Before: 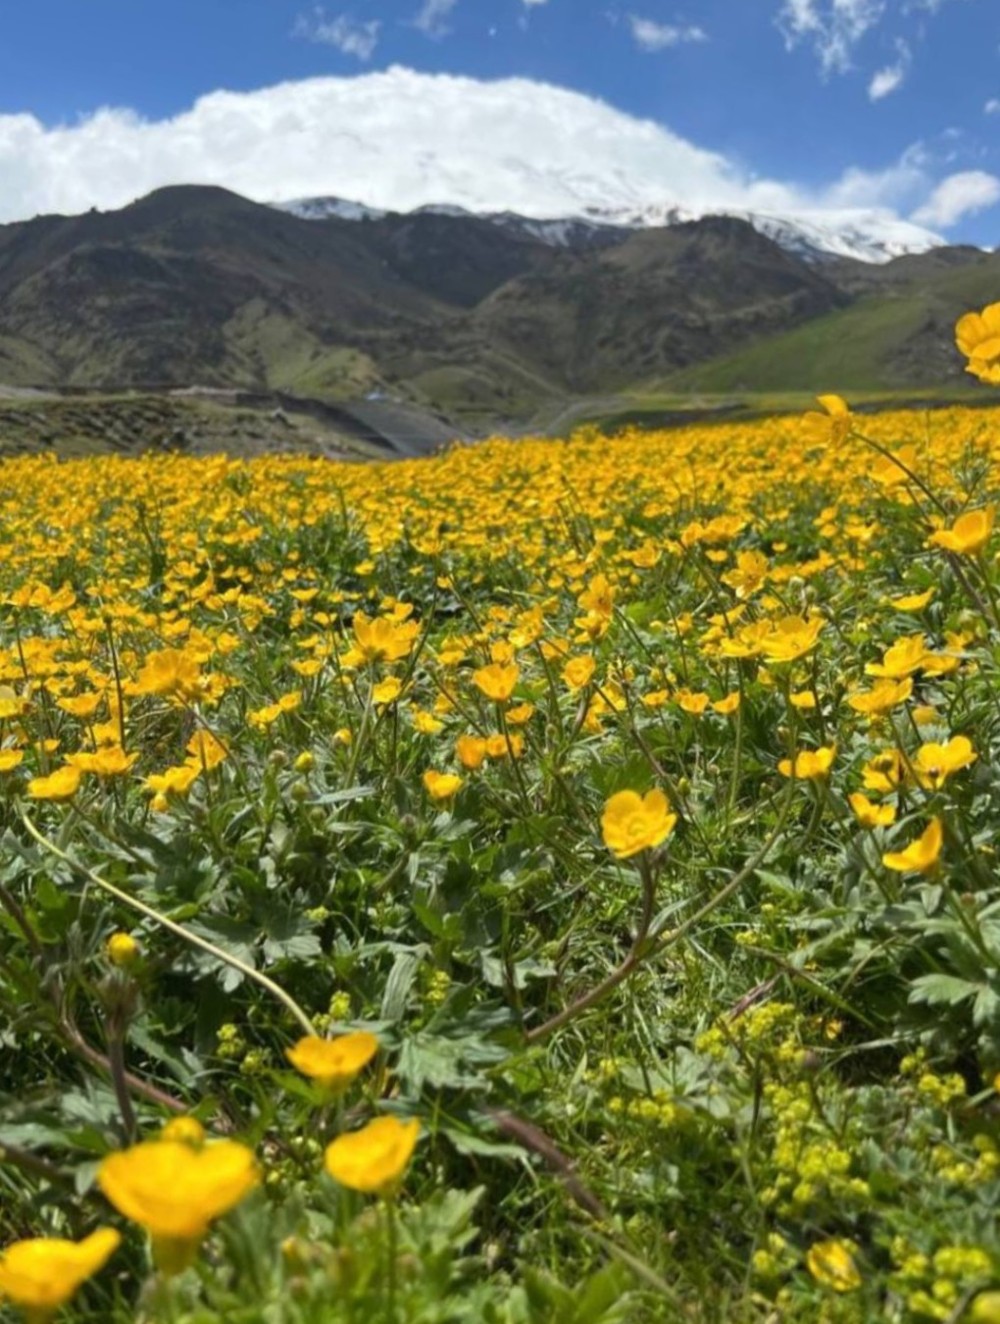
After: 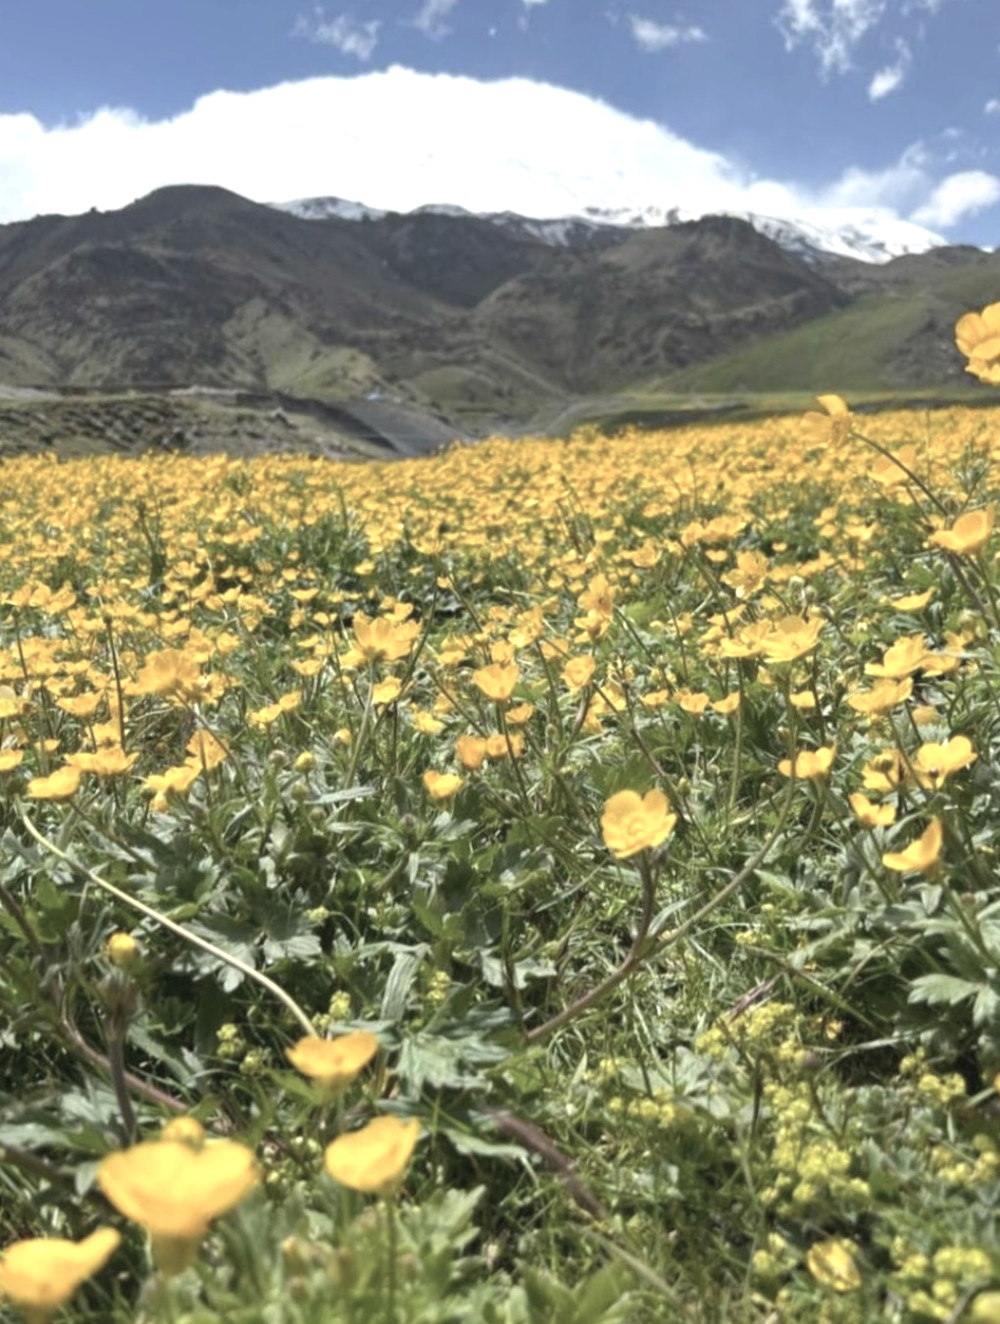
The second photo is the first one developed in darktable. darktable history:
contrast brightness saturation: contrast -0.043, saturation -0.414
exposure: black level correction 0, exposure 0.593 EV, compensate highlight preservation false
